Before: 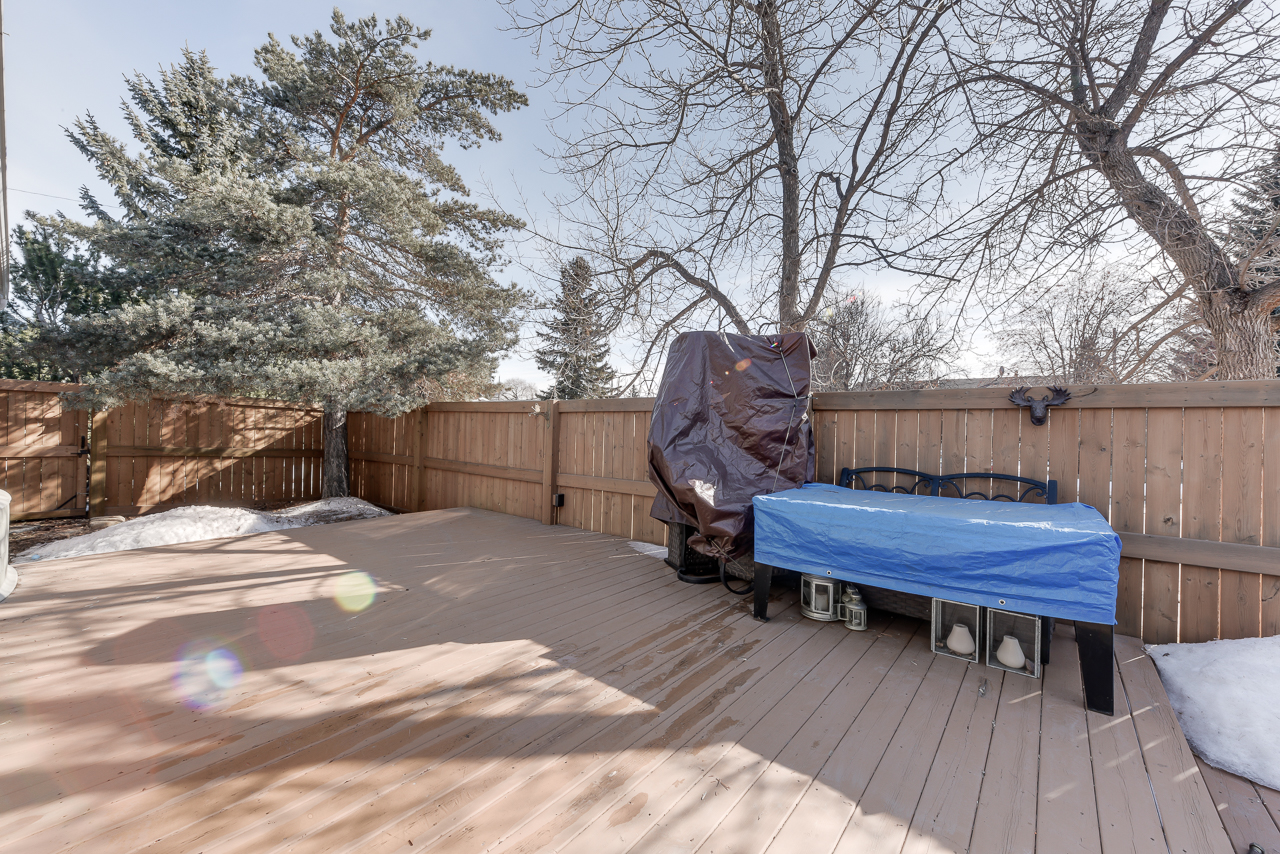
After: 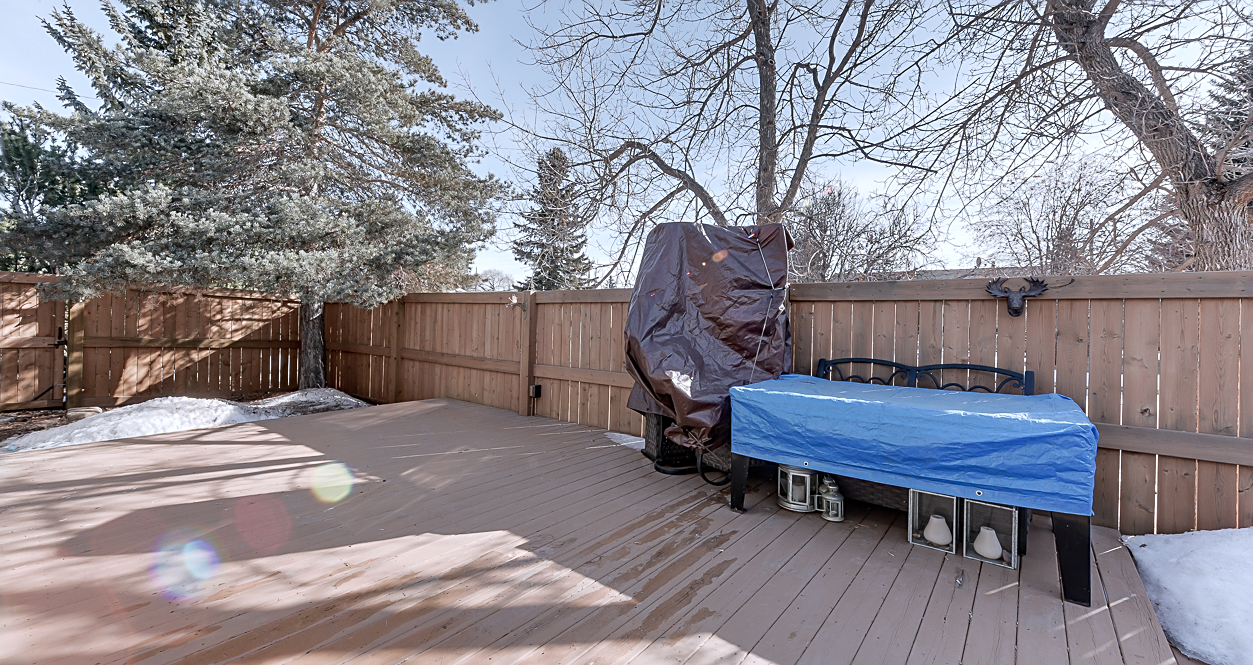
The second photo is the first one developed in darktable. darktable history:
crop and rotate: left 1.814%, top 12.818%, right 0.25%, bottom 9.225%
color correction: highlights a* -0.772, highlights b* -8.92
sharpen: on, module defaults
